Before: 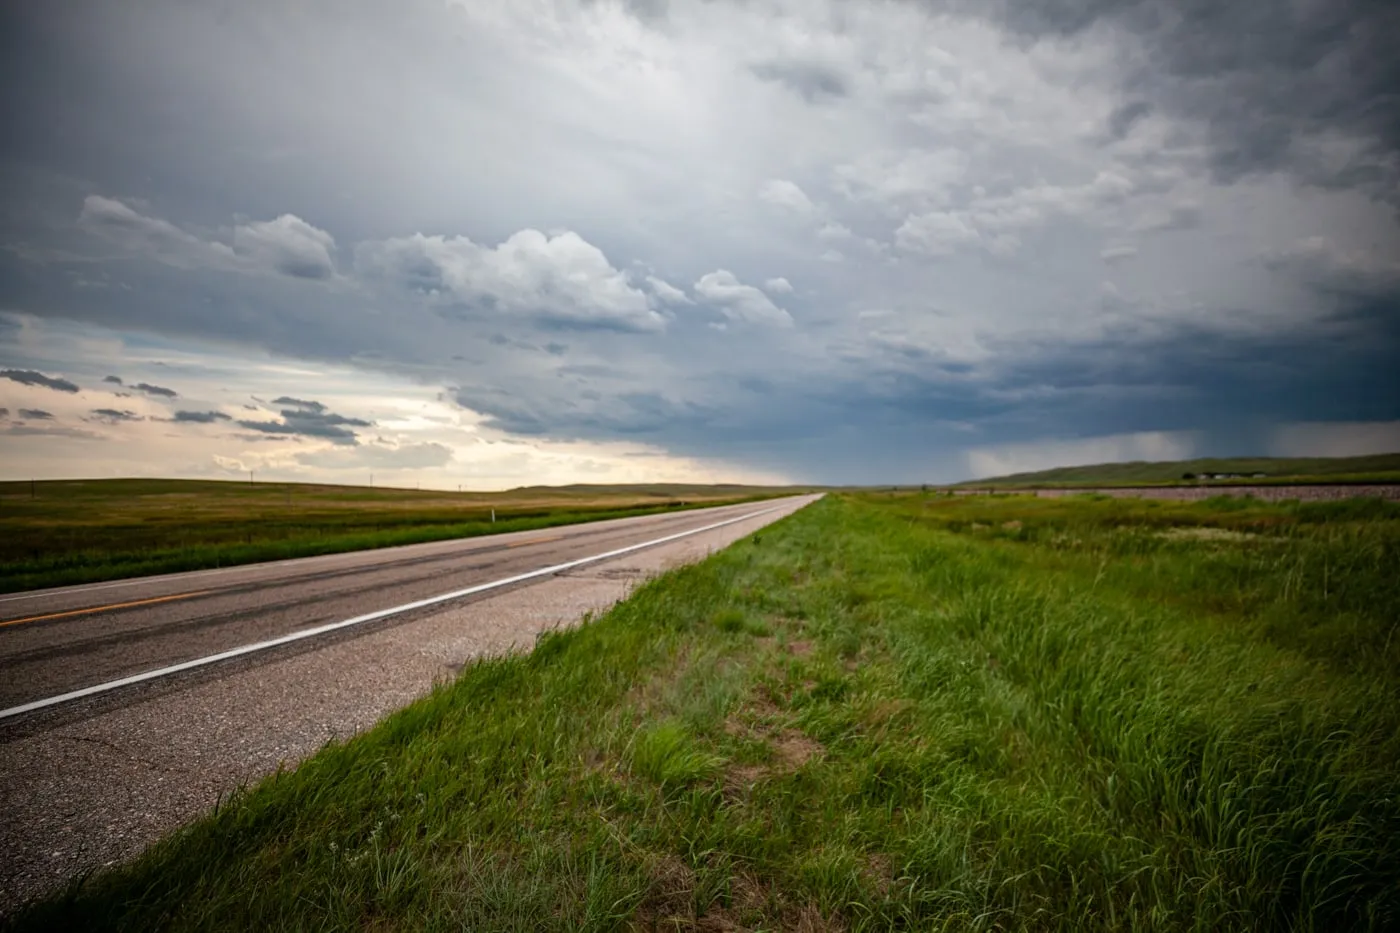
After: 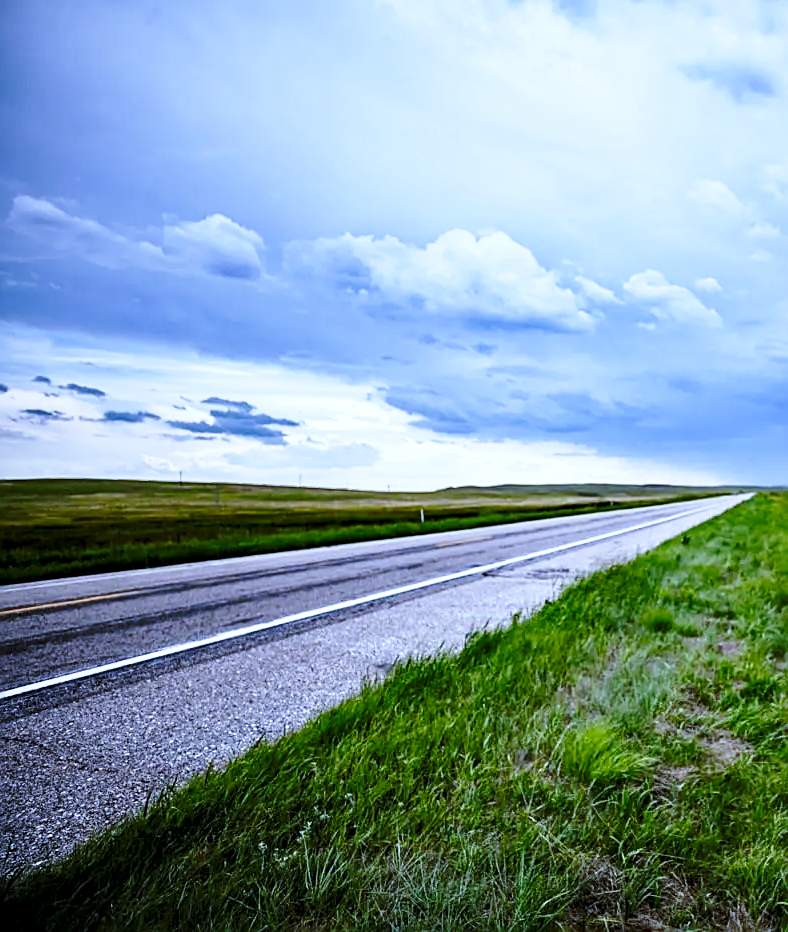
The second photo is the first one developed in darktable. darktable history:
crop: left 5.114%, right 38.589%
contrast equalizer: y [[0.586, 0.584, 0.576, 0.565, 0.552, 0.539], [0.5 ×6], [0.97, 0.959, 0.919, 0.859, 0.789, 0.717], [0 ×6], [0 ×6]]
sharpen: on, module defaults
white balance: red 0.766, blue 1.537
base curve: curves: ch0 [(0, 0) (0.028, 0.03) (0.121, 0.232) (0.46, 0.748) (0.859, 0.968) (1, 1)], preserve colors none
